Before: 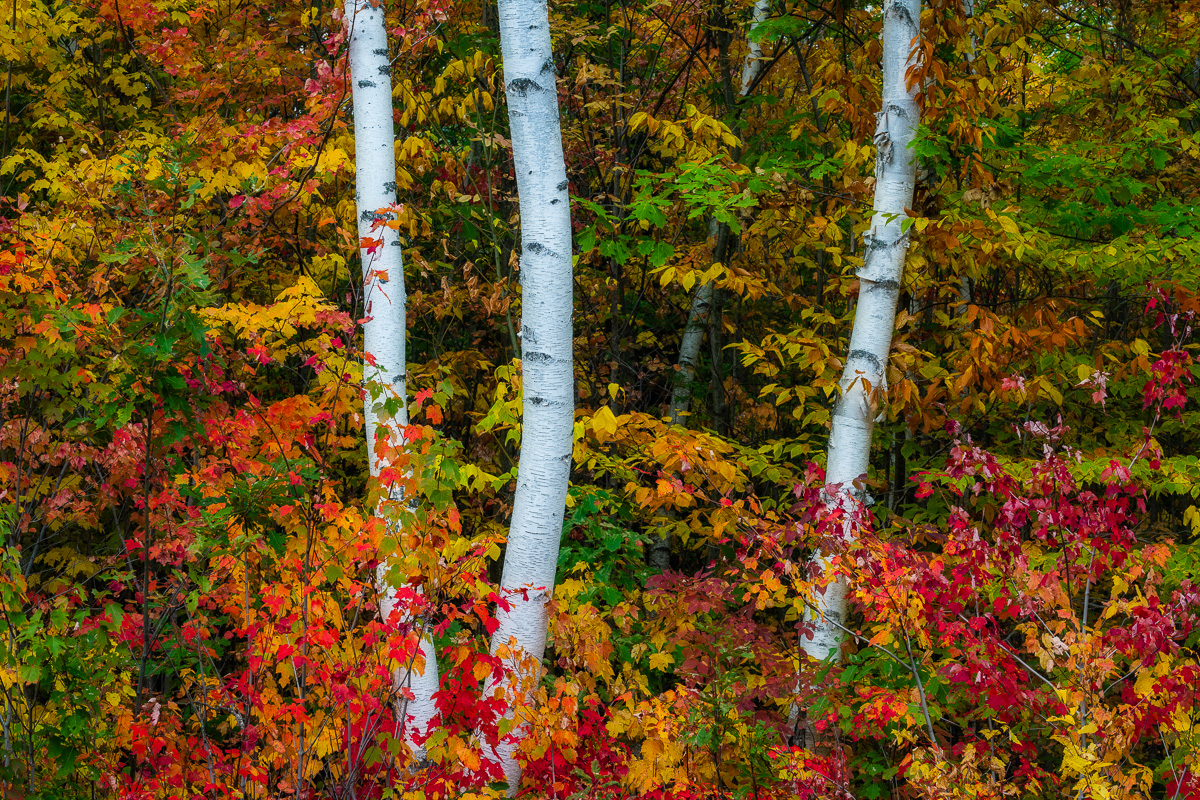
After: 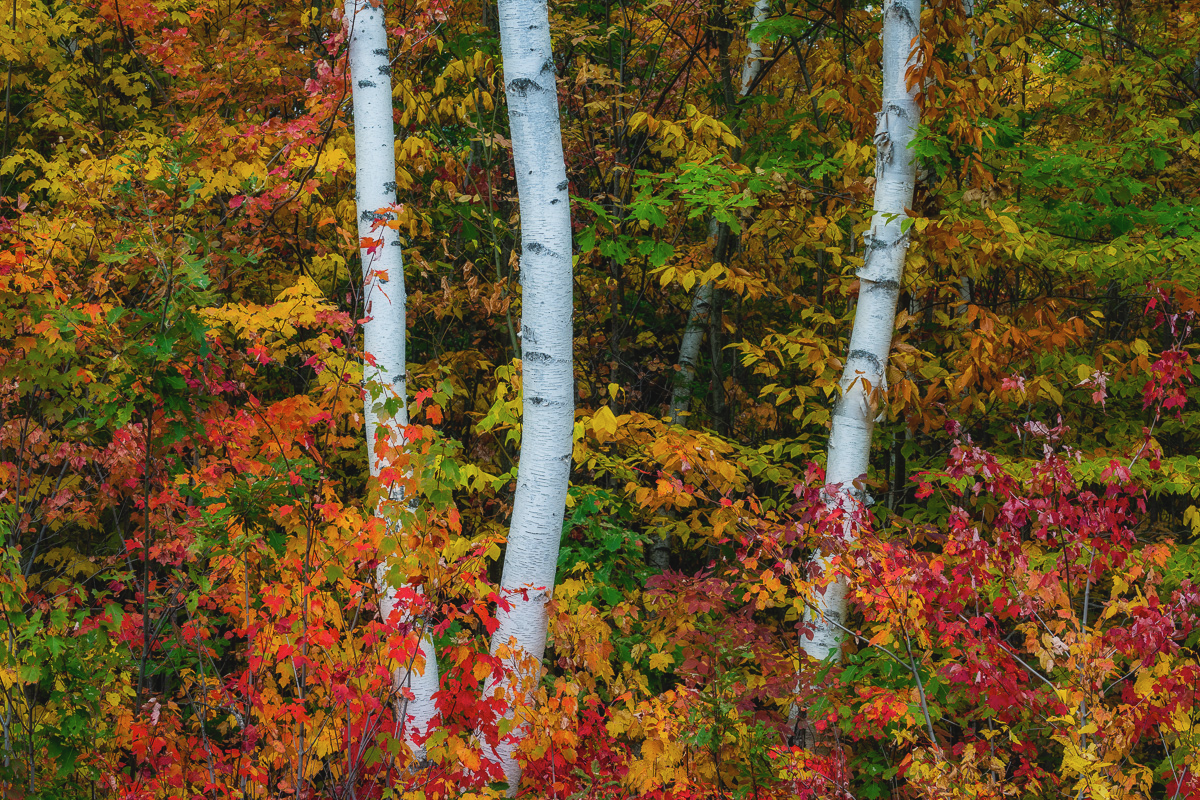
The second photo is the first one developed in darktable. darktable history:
contrast brightness saturation: contrast -0.094, saturation -0.086
